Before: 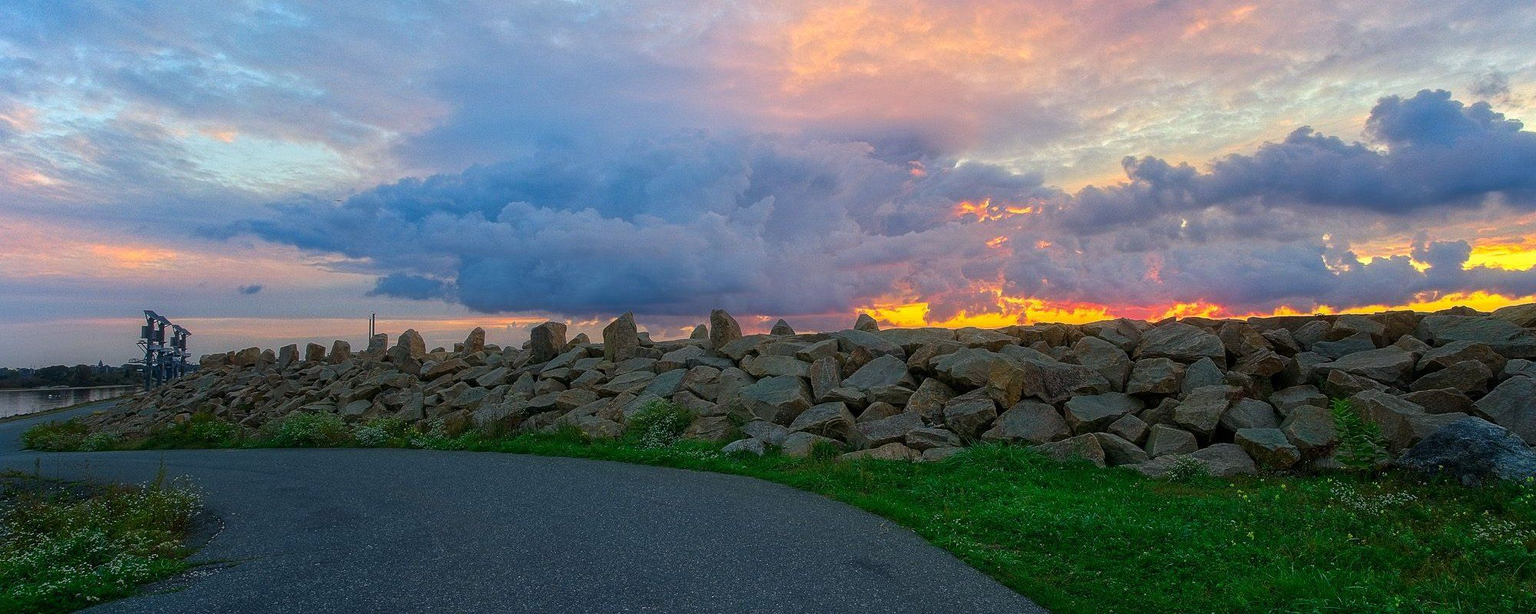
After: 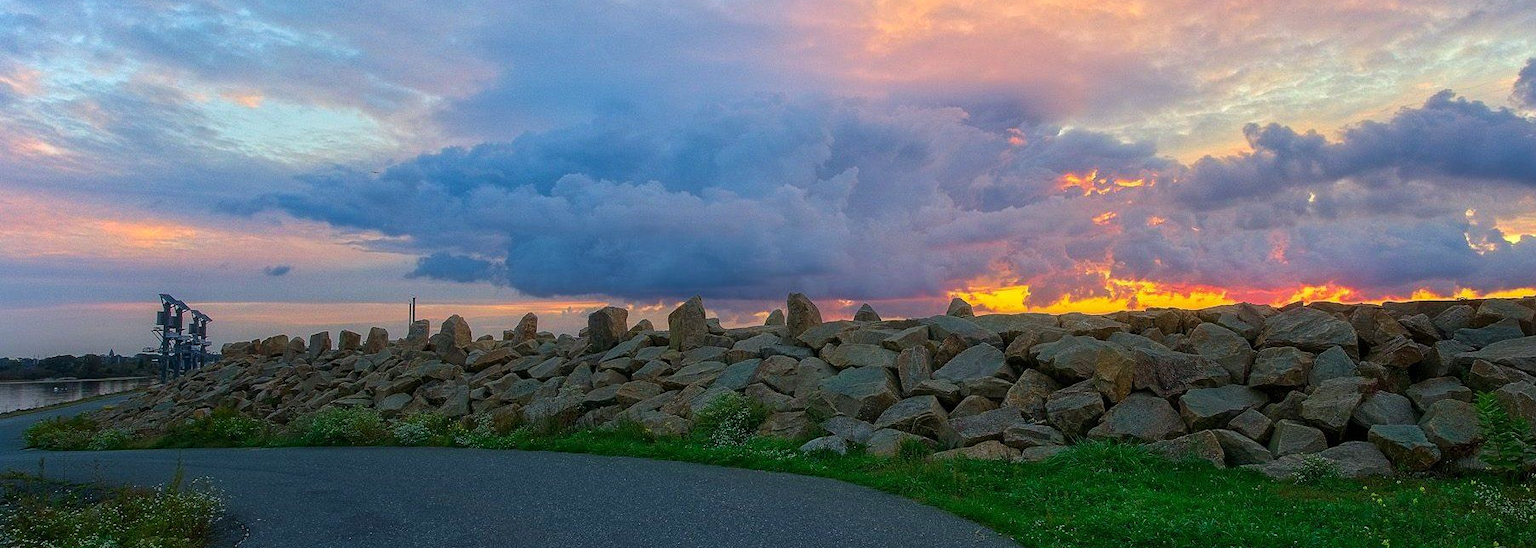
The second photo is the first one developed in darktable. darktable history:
crop: top 7.412%, right 9.74%, bottom 11.905%
velvia: strength 14.33%
